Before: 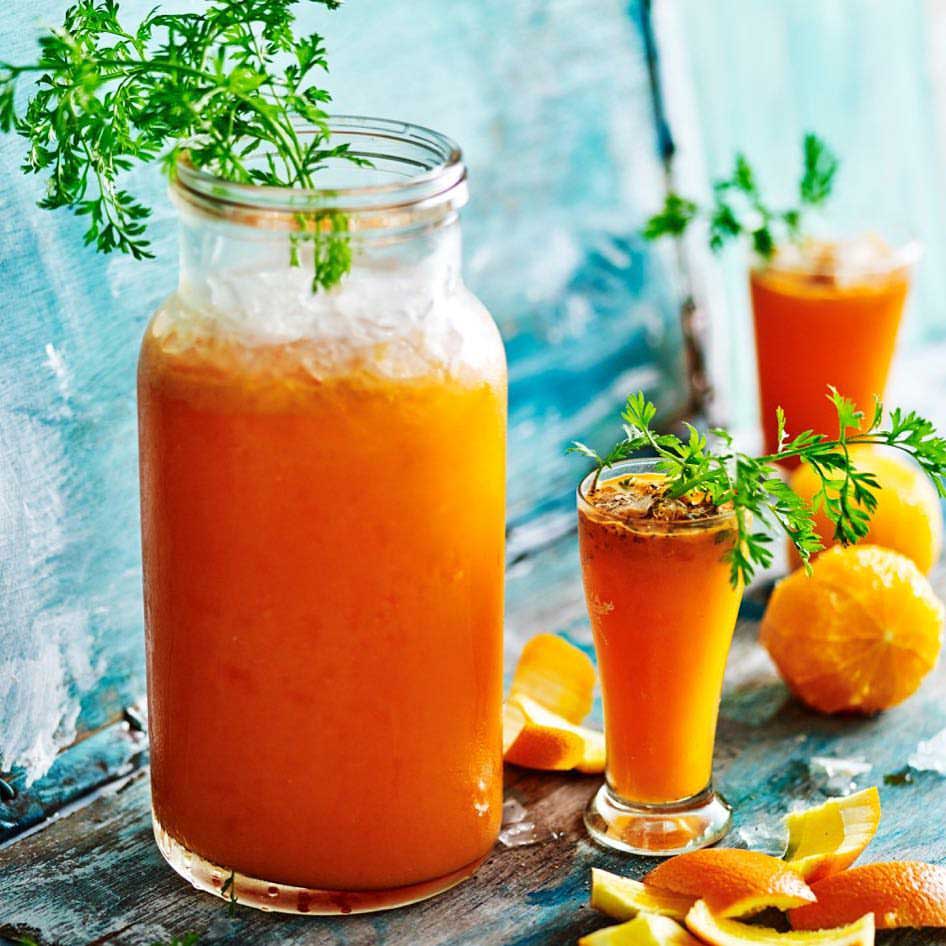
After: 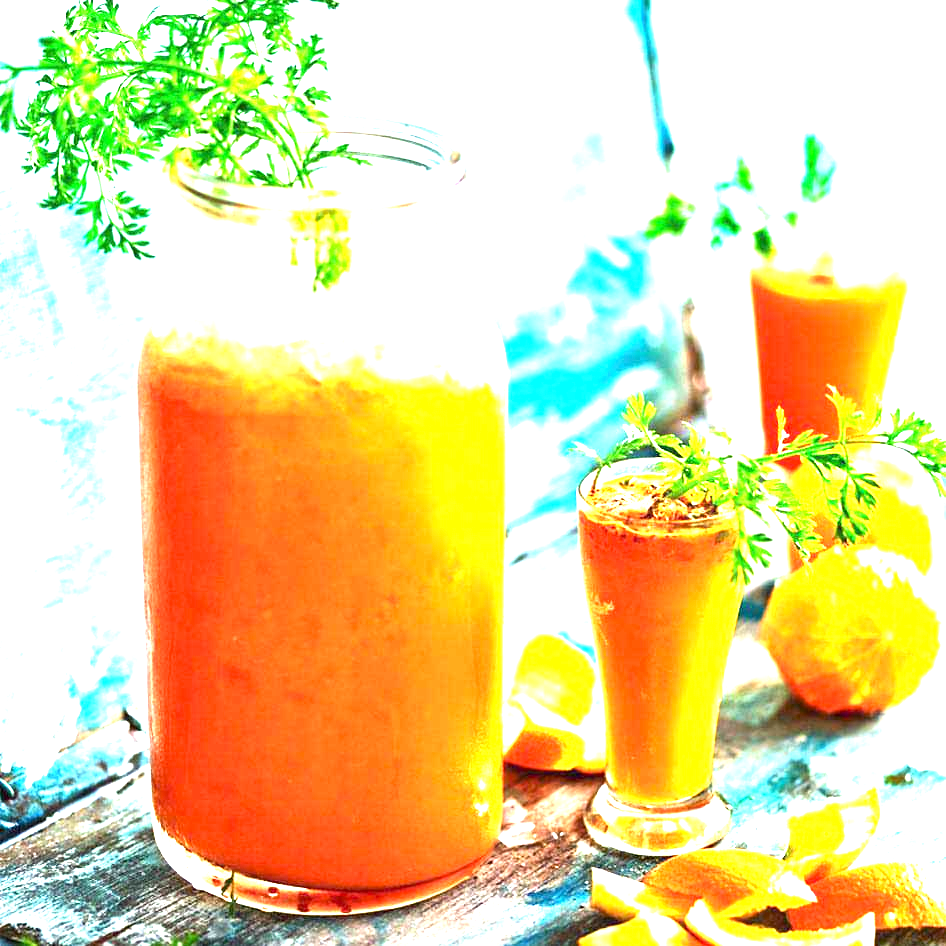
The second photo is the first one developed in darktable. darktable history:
exposure: exposure 2.25 EV, compensate highlight preservation false
